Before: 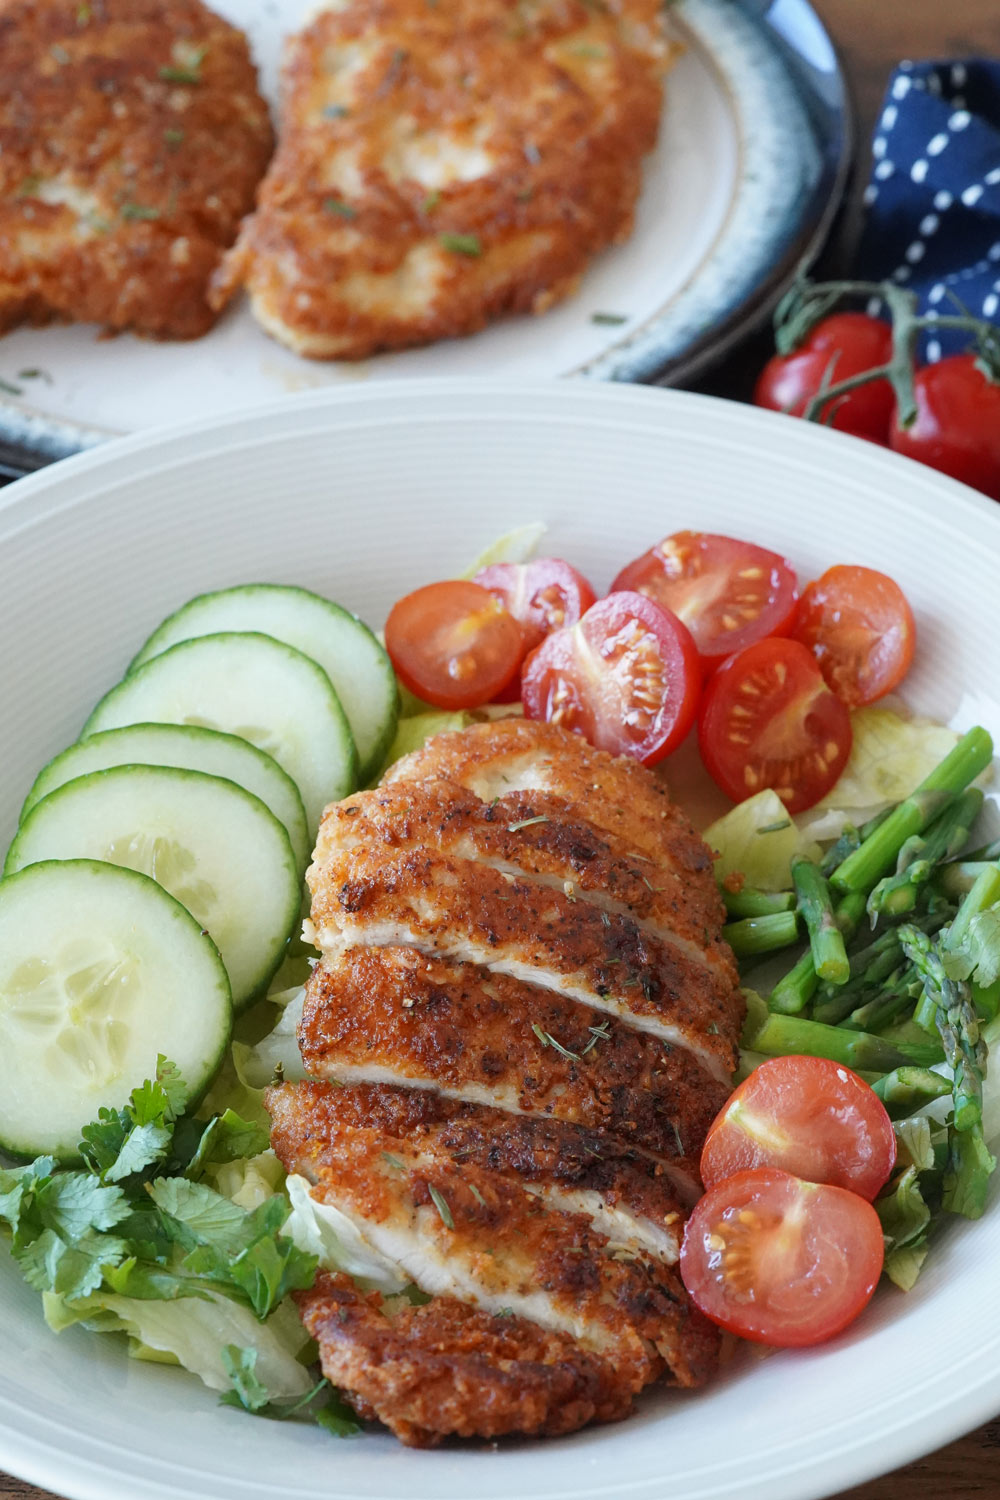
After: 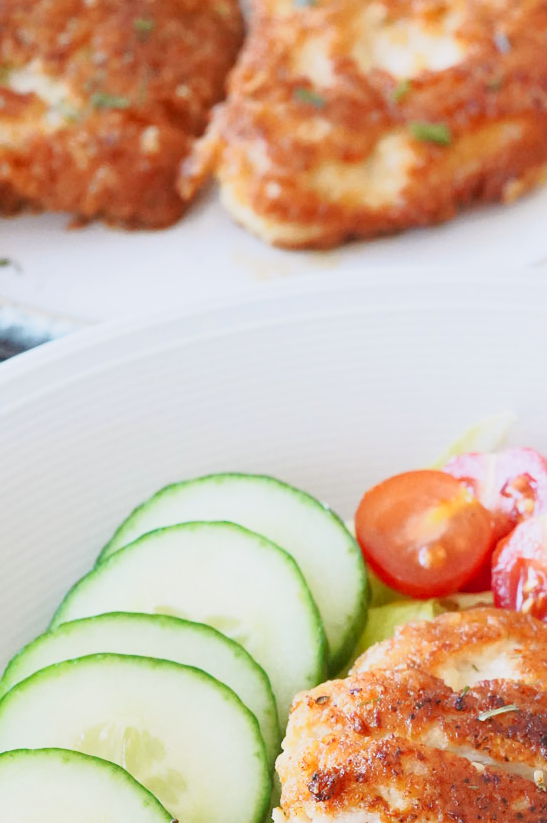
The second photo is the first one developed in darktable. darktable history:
base curve: curves: ch0 [(0, 0) (0.204, 0.334) (0.55, 0.733) (1, 1)], preserve colors none
tone curve: curves: ch0 [(0.013, 0) (0.061, 0.068) (0.239, 0.256) (0.502, 0.505) (0.683, 0.676) (0.761, 0.773) (0.858, 0.858) (0.987, 0.945)]; ch1 [(0, 0) (0.172, 0.123) (0.304, 0.267) (0.414, 0.395) (0.472, 0.473) (0.502, 0.508) (0.521, 0.528) (0.583, 0.595) (0.654, 0.673) (0.728, 0.761) (1, 1)]; ch2 [(0, 0) (0.411, 0.424) (0.485, 0.476) (0.502, 0.502) (0.553, 0.557) (0.57, 0.576) (1, 1)], color space Lab, independent channels, preserve colors none
crop and rotate: left 3.047%, top 7.509%, right 42.236%, bottom 37.598%
